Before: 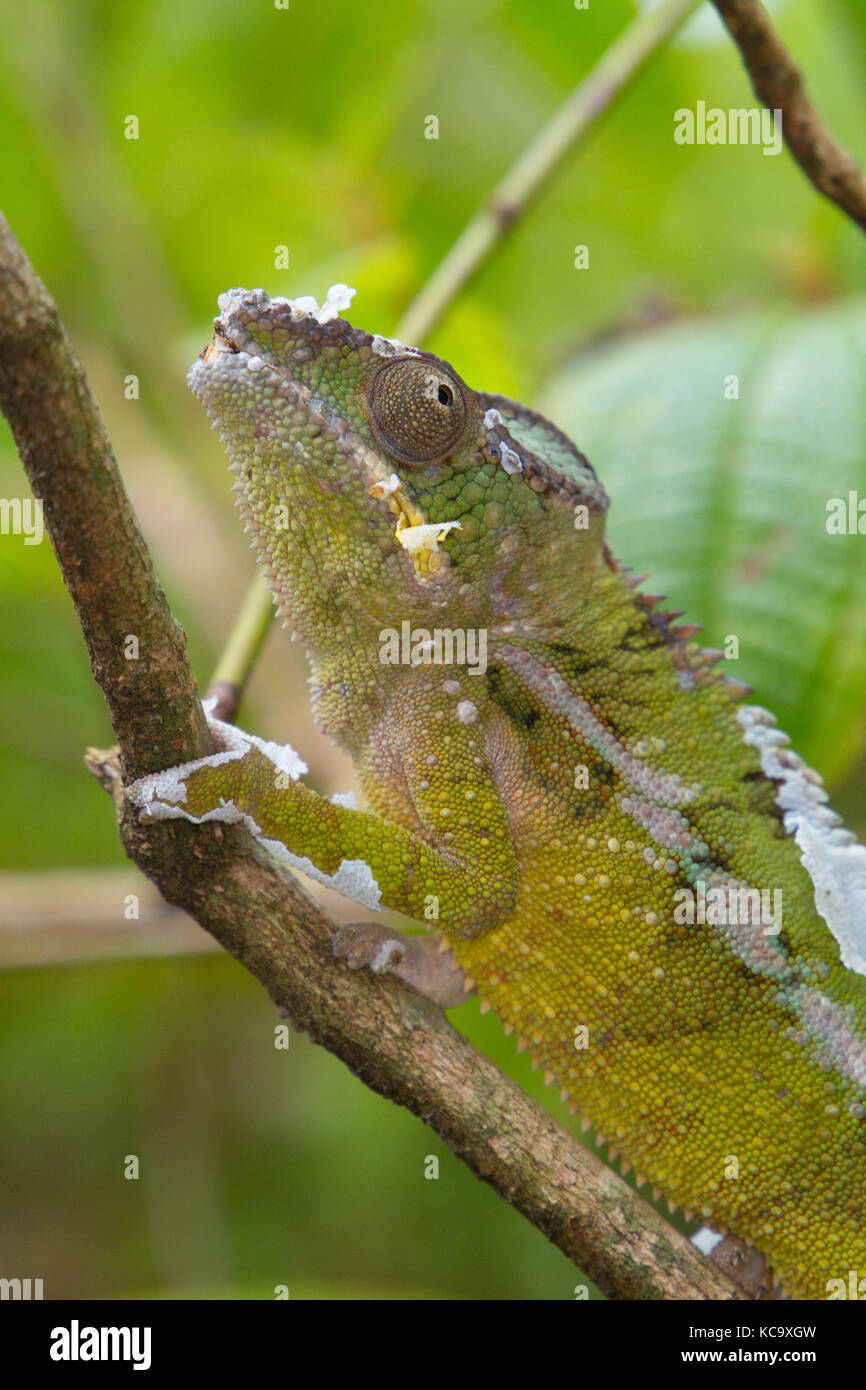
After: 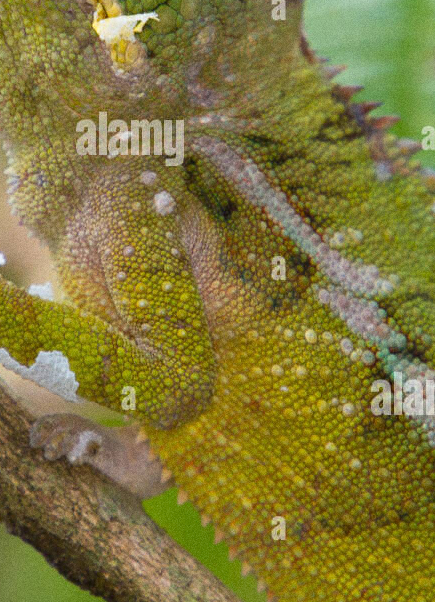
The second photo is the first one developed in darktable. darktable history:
crop: left 35.03%, top 36.625%, right 14.663%, bottom 20.057%
grain: coarseness 0.09 ISO
